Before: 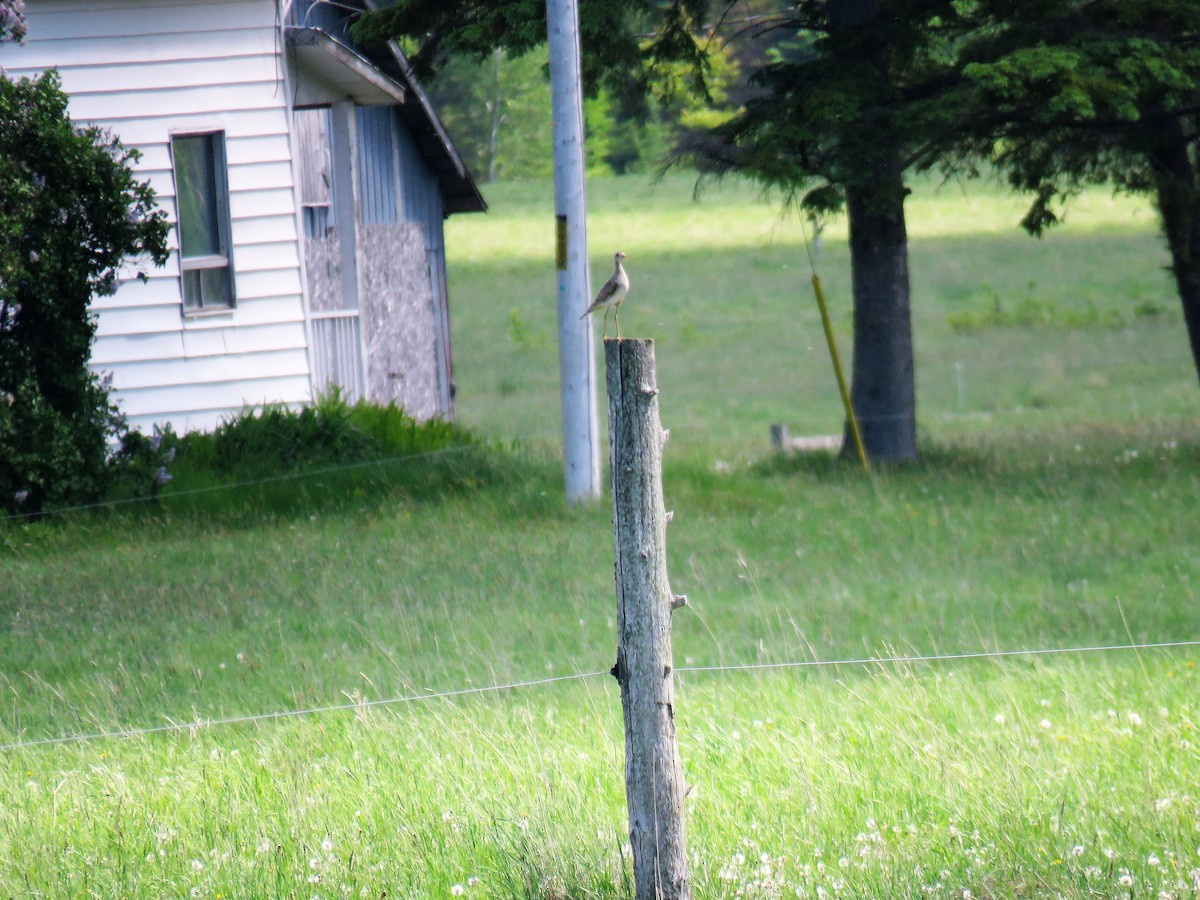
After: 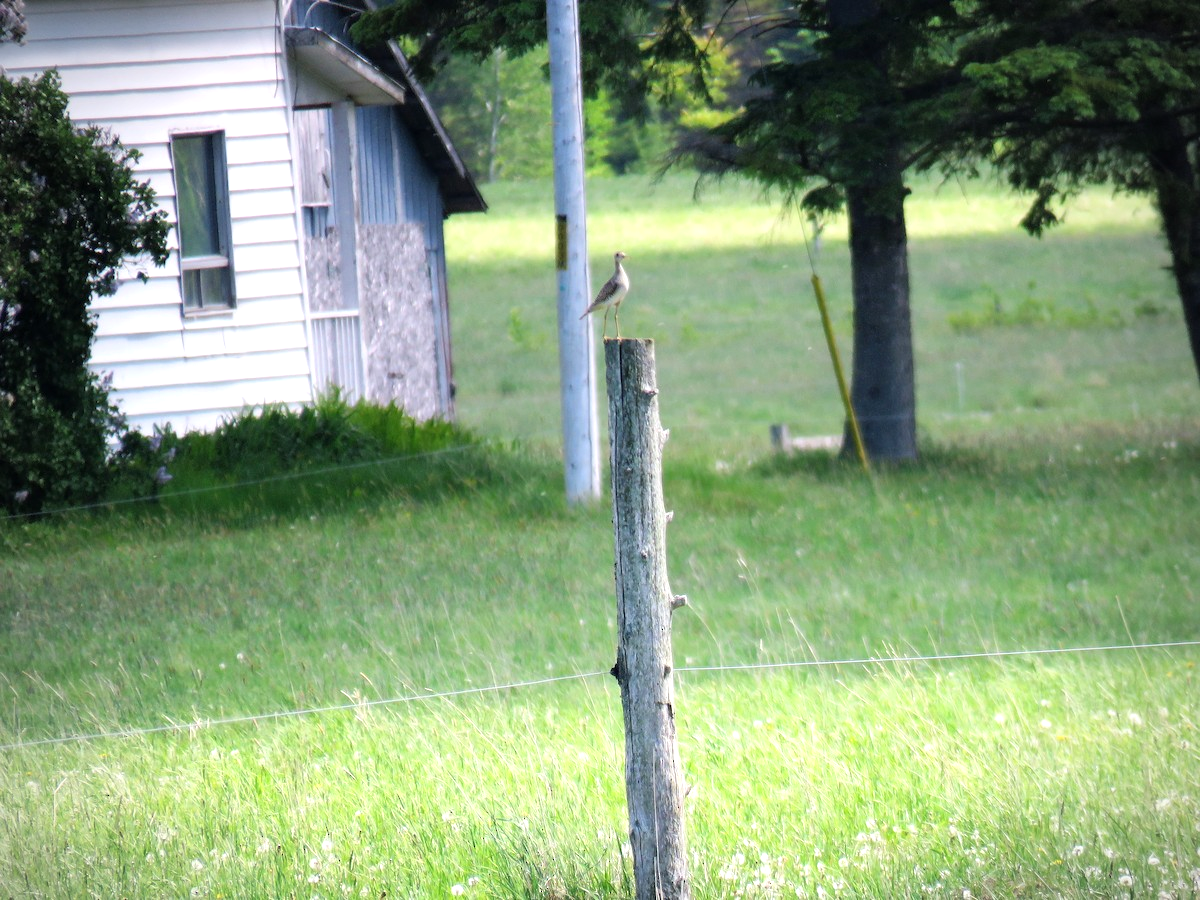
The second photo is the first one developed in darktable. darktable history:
exposure: exposure 0.376 EV, compensate highlight preservation false
vignetting: fall-off radius 60.92%
